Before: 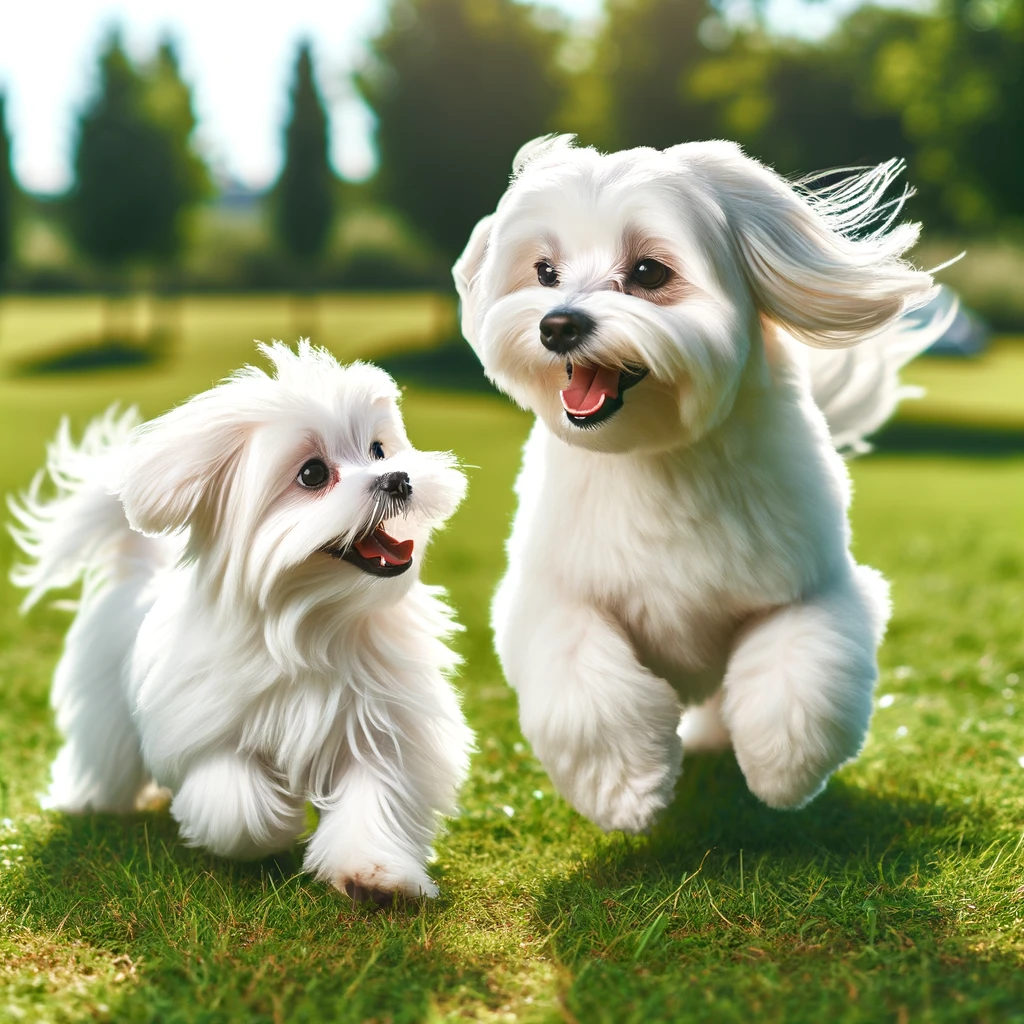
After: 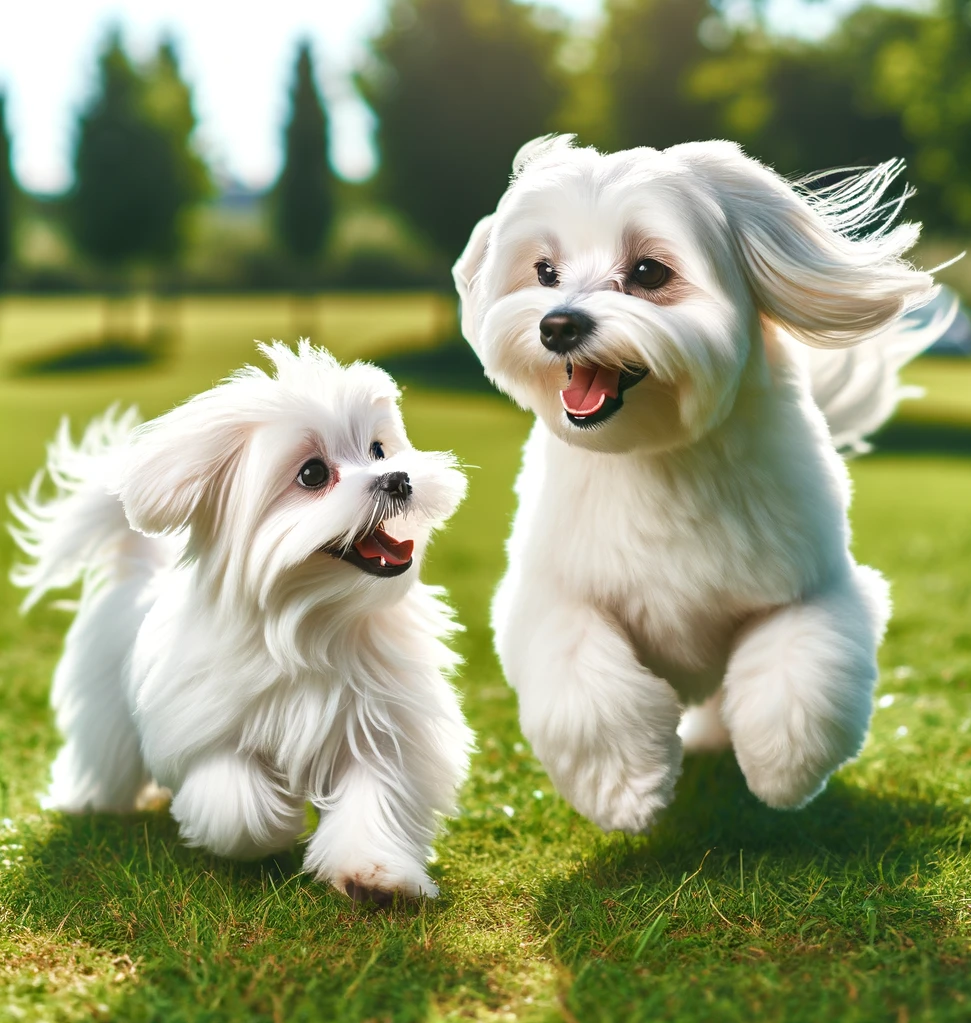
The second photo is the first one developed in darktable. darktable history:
crop and rotate: left 0%, right 5.134%
